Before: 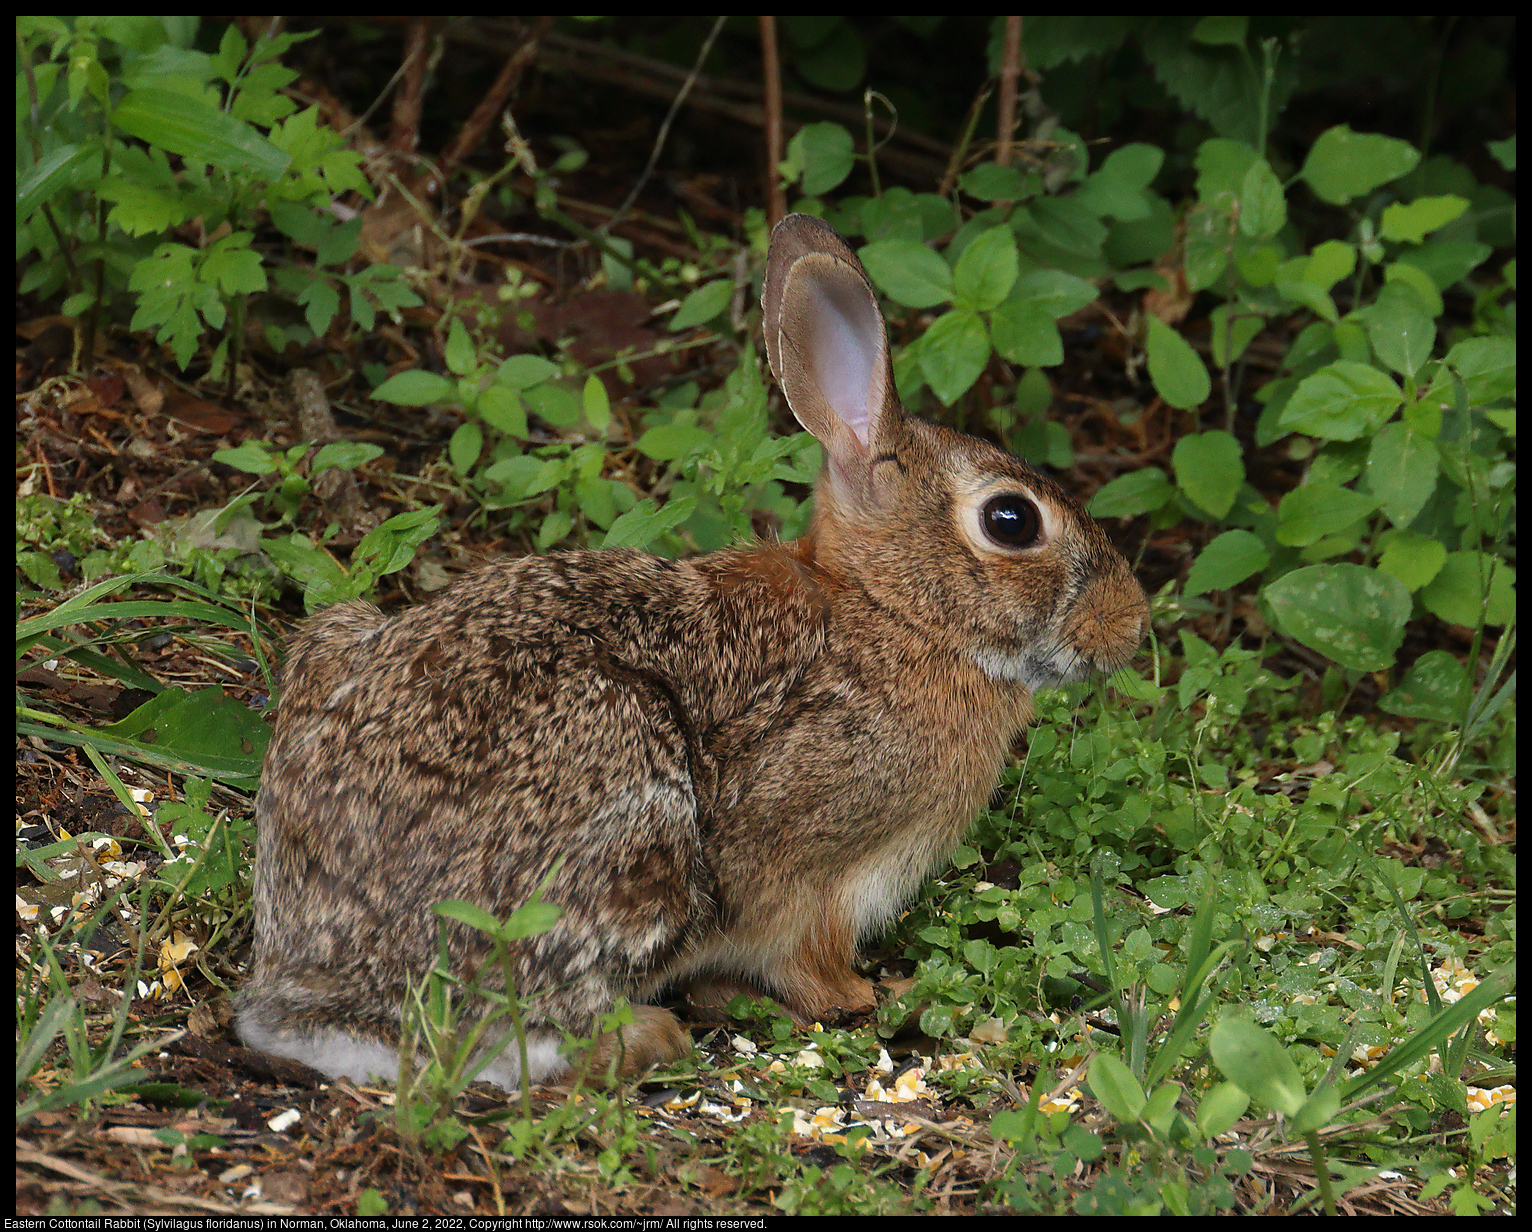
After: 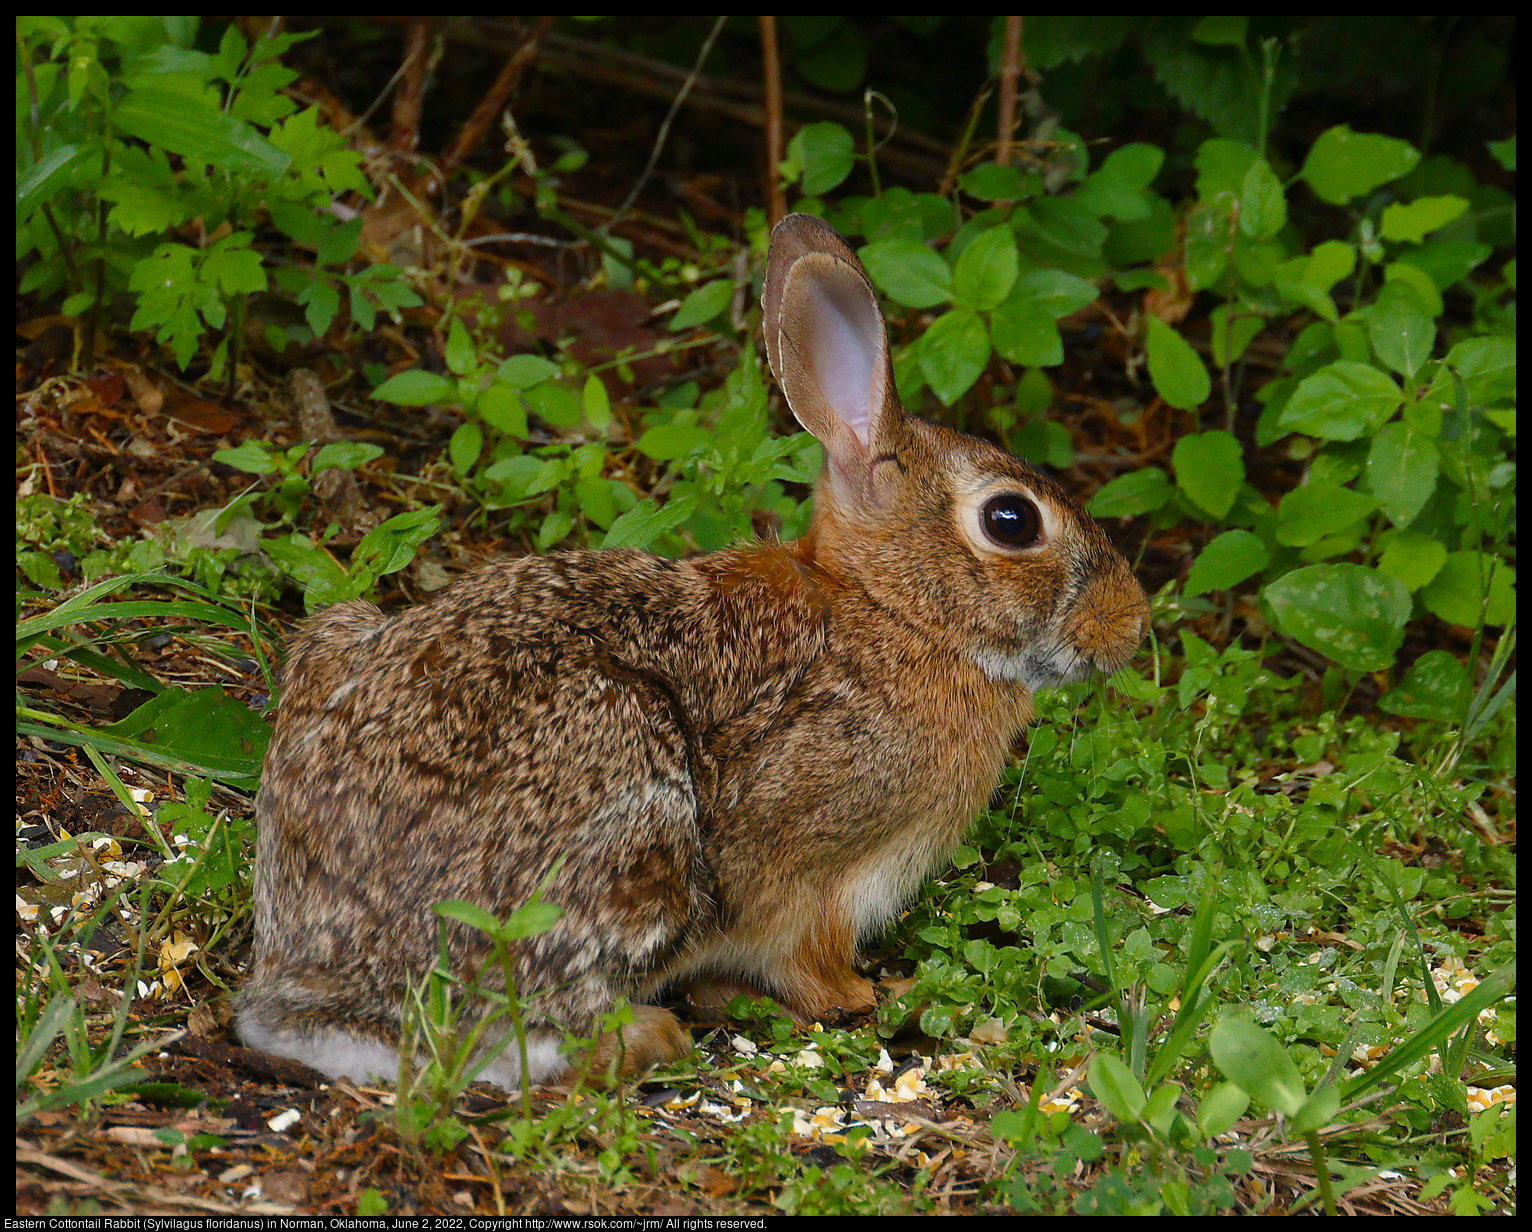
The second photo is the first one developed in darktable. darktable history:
color balance rgb: linear chroma grading › mid-tones 7.341%, perceptual saturation grading › global saturation 20.416%, perceptual saturation grading › highlights -19.821%, perceptual saturation grading › shadows 29.296%, perceptual brilliance grading › global brilliance 1.7%, perceptual brilliance grading › highlights -3.75%
